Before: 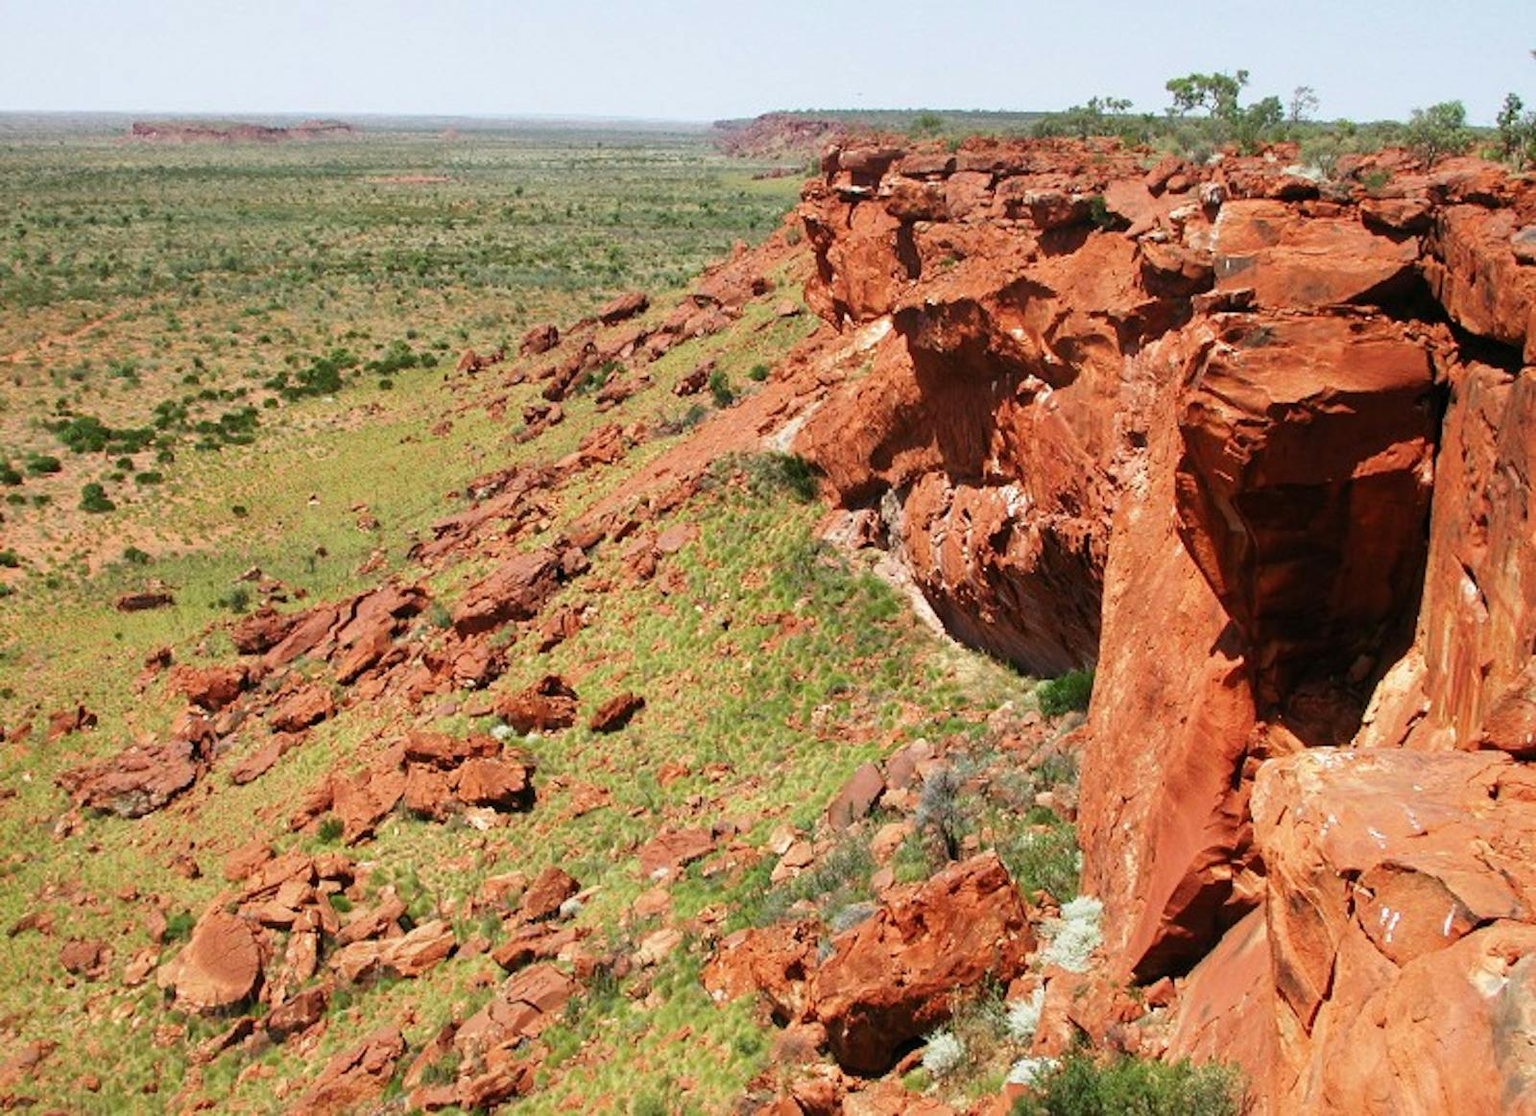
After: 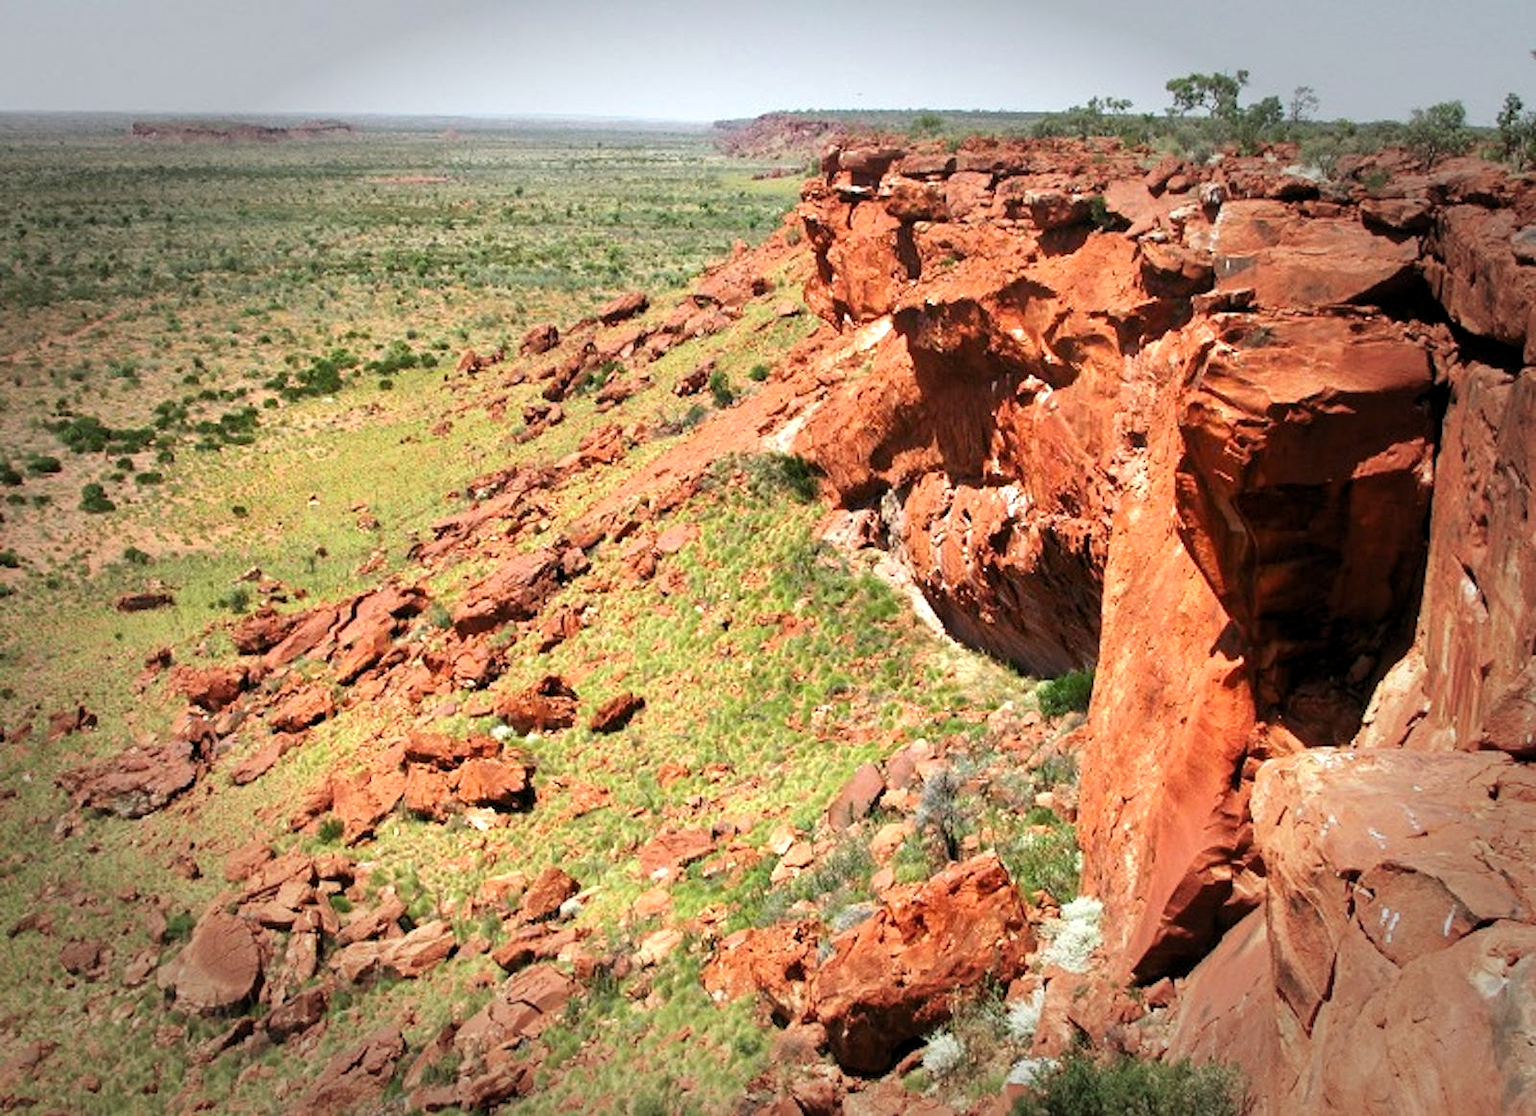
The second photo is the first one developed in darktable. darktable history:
tone equalizer: smoothing diameter 24.81%, edges refinement/feathering 7.15, preserve details guided filter
exposure: black level correction 0.001, exposure 0.5 EV, compensate exposure bias true, compensate highlight preservation false
contrast equalizer: octaves 7, y [[0.5 ×6], [0.5 ×6], [0.975, 0.964, 0.925, 0.865, 0.793, 0.721], [0 ×6], [0 ×6]], mix -0.996
levels: black 0.085%, levels [0.026, 0.507, 0.987]
vignetting: fall-off start 66.17%, fall-off radius 39.79%, brightness -0.579, saturation -0.266, automatic ratio true, width/height ratio 0.668
